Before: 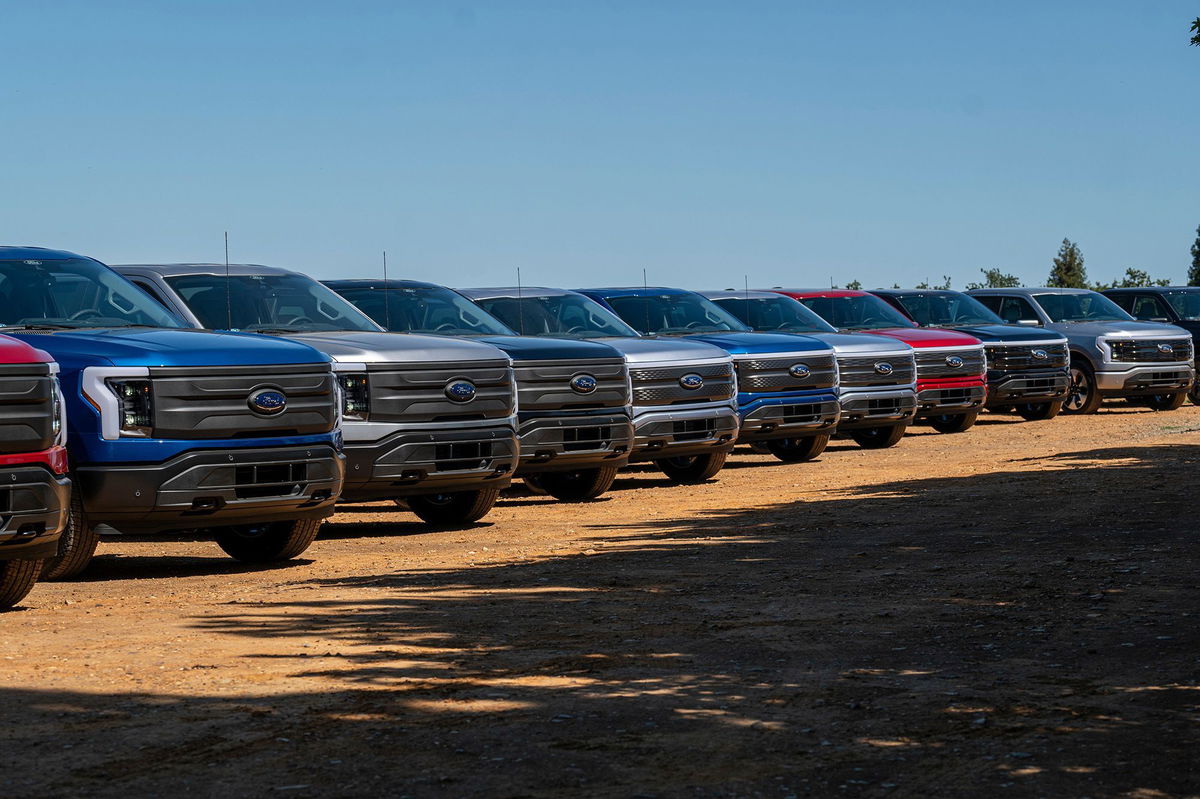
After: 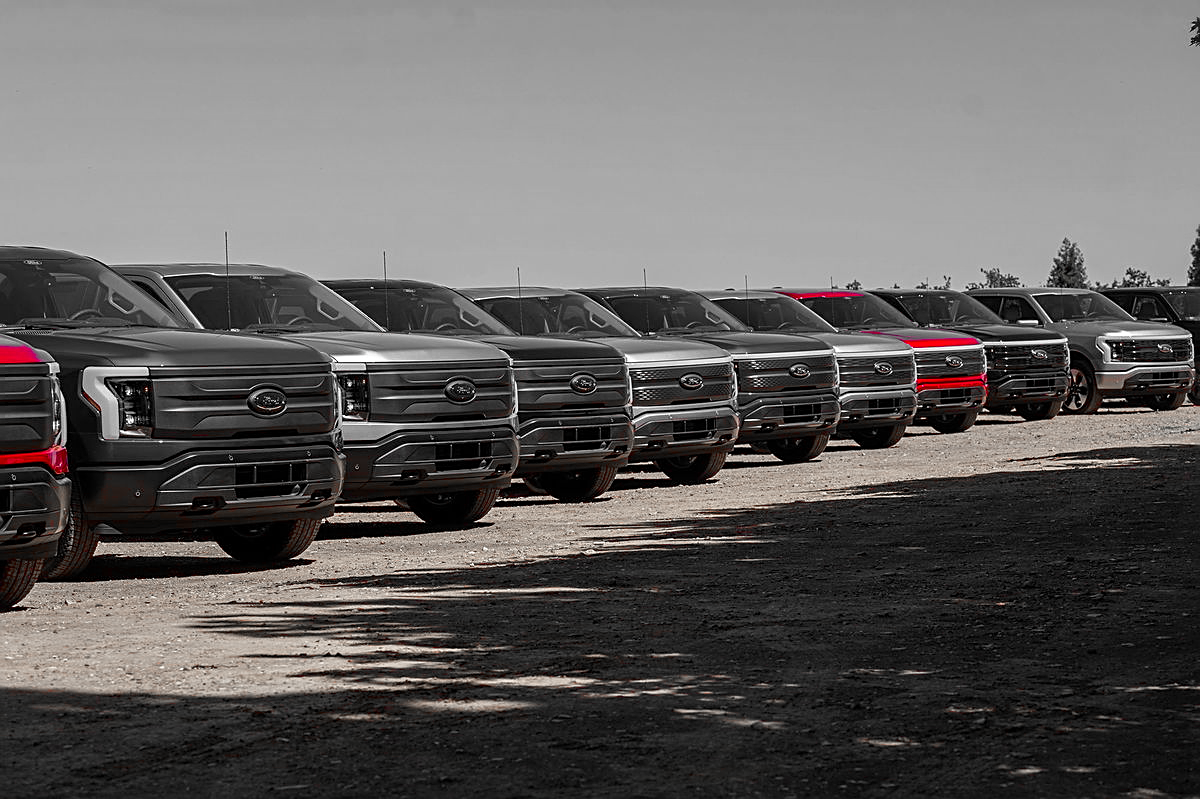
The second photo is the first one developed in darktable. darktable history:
color zones: curves: ch1 [(0, 0.831) (0.08, 0.771) (0.157, 0.268) (0.241, 0.207) (0.562, -0.005) (0.714, -0.013) (0.876, 0.01) (1, 0.831)], mix 42.45%
sharpen: on, module defaults
